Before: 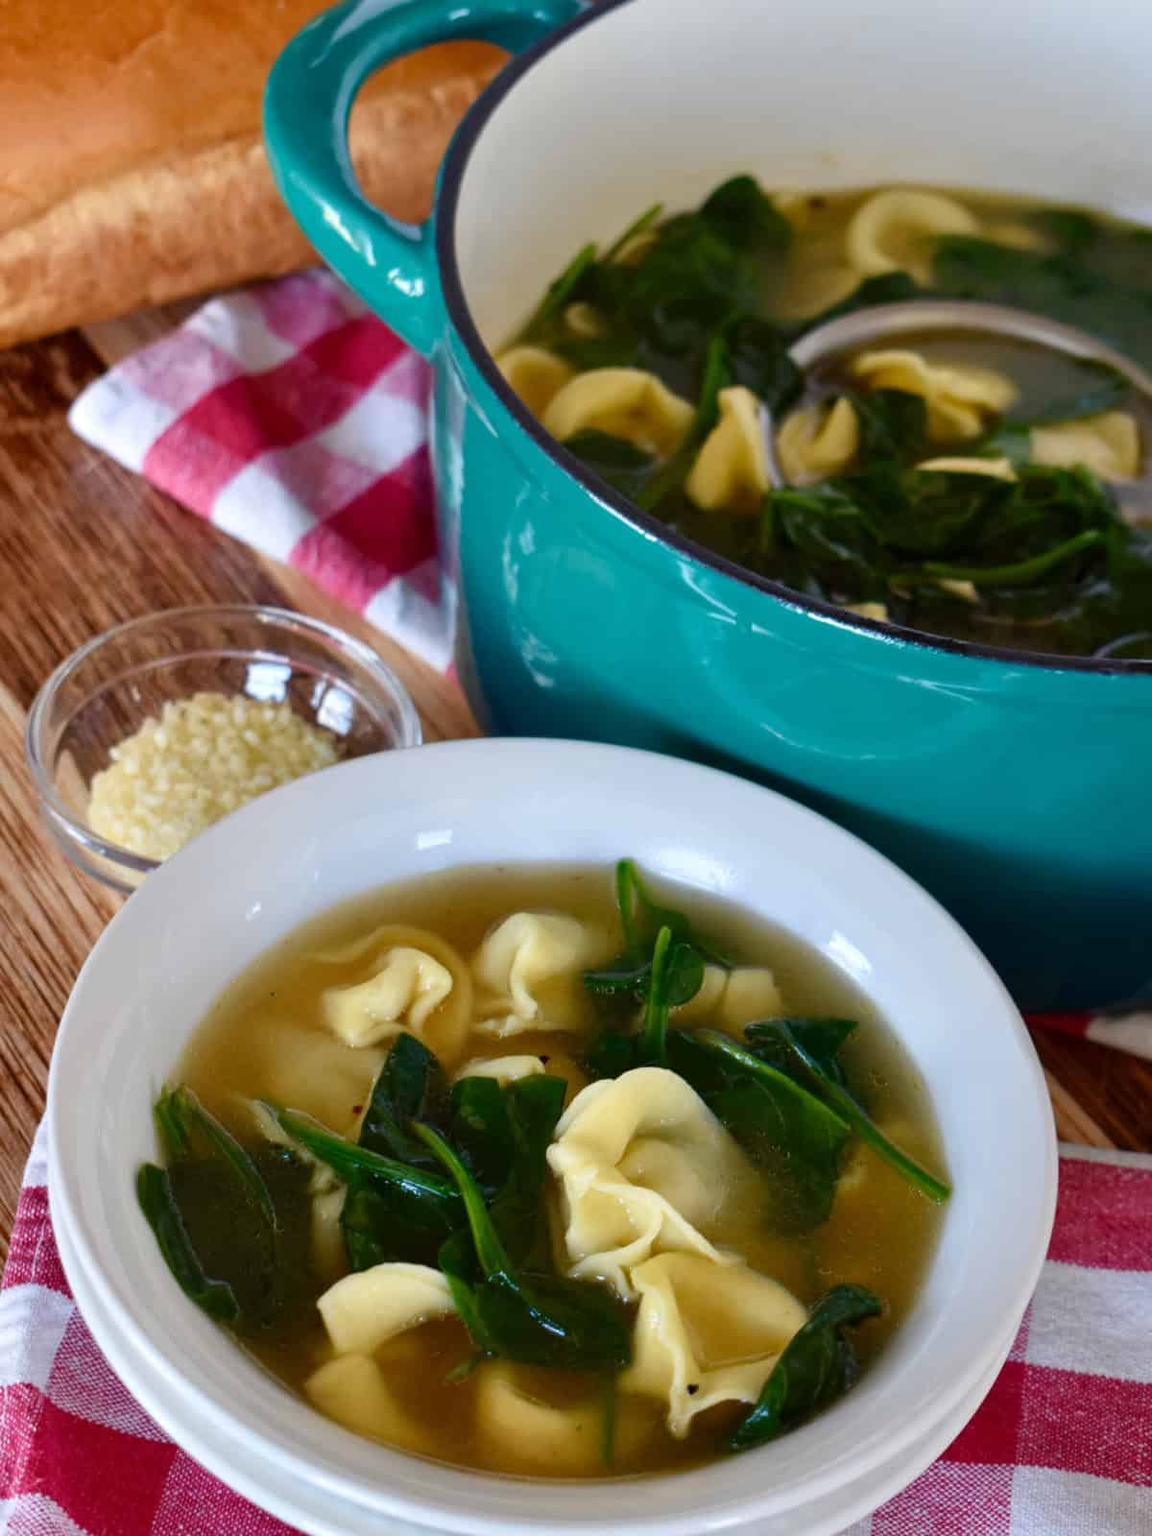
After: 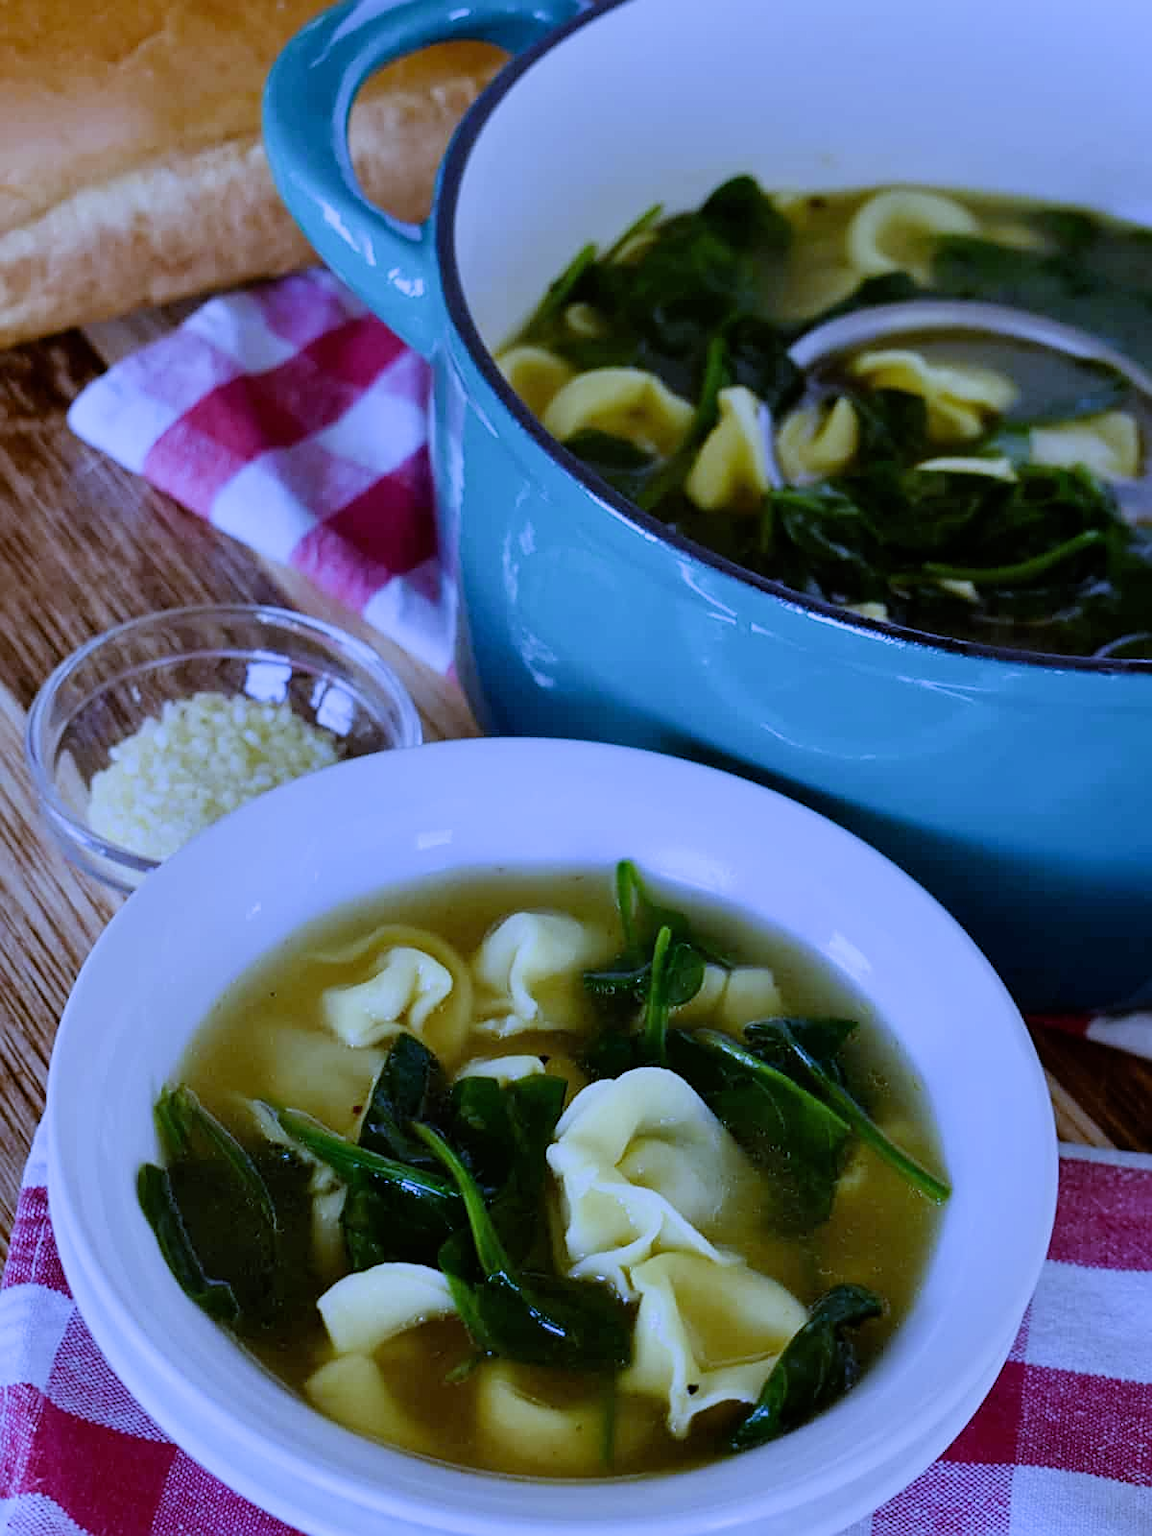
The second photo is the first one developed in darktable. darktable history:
white balance: red 0.766, blue 1.537
filmic rgb: white relative exposure 3.85 EV, hardness 4.3
sharpen: on, module defaults
